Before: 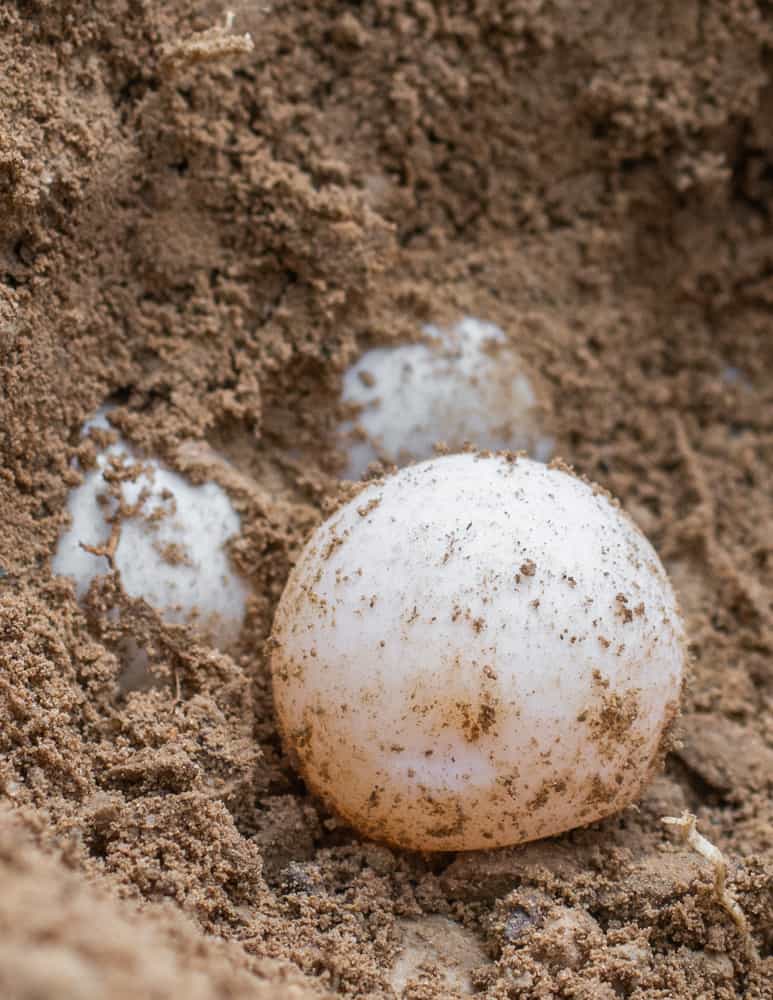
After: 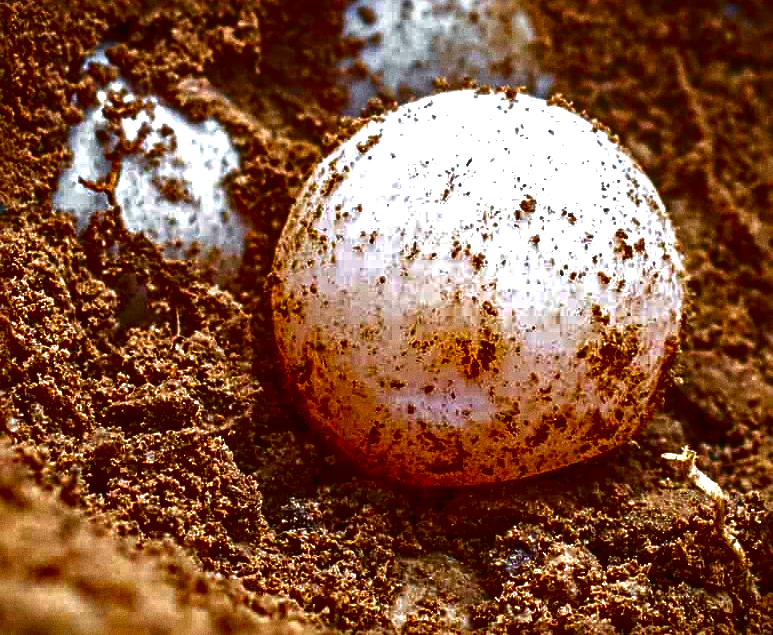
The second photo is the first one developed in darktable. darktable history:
haze removal: compatibility mode true, adaptive false
crop and rotate: top 36.435%
exposure: black level correction 0, exposure 0.7 EV, compensate exposure bias true, compensate highlight preservation false
contrast brightness saturation: brightness -1, saturation 1
local contrast: detail 110%
grain: on, module defaults
sharpen: radius 4.883
